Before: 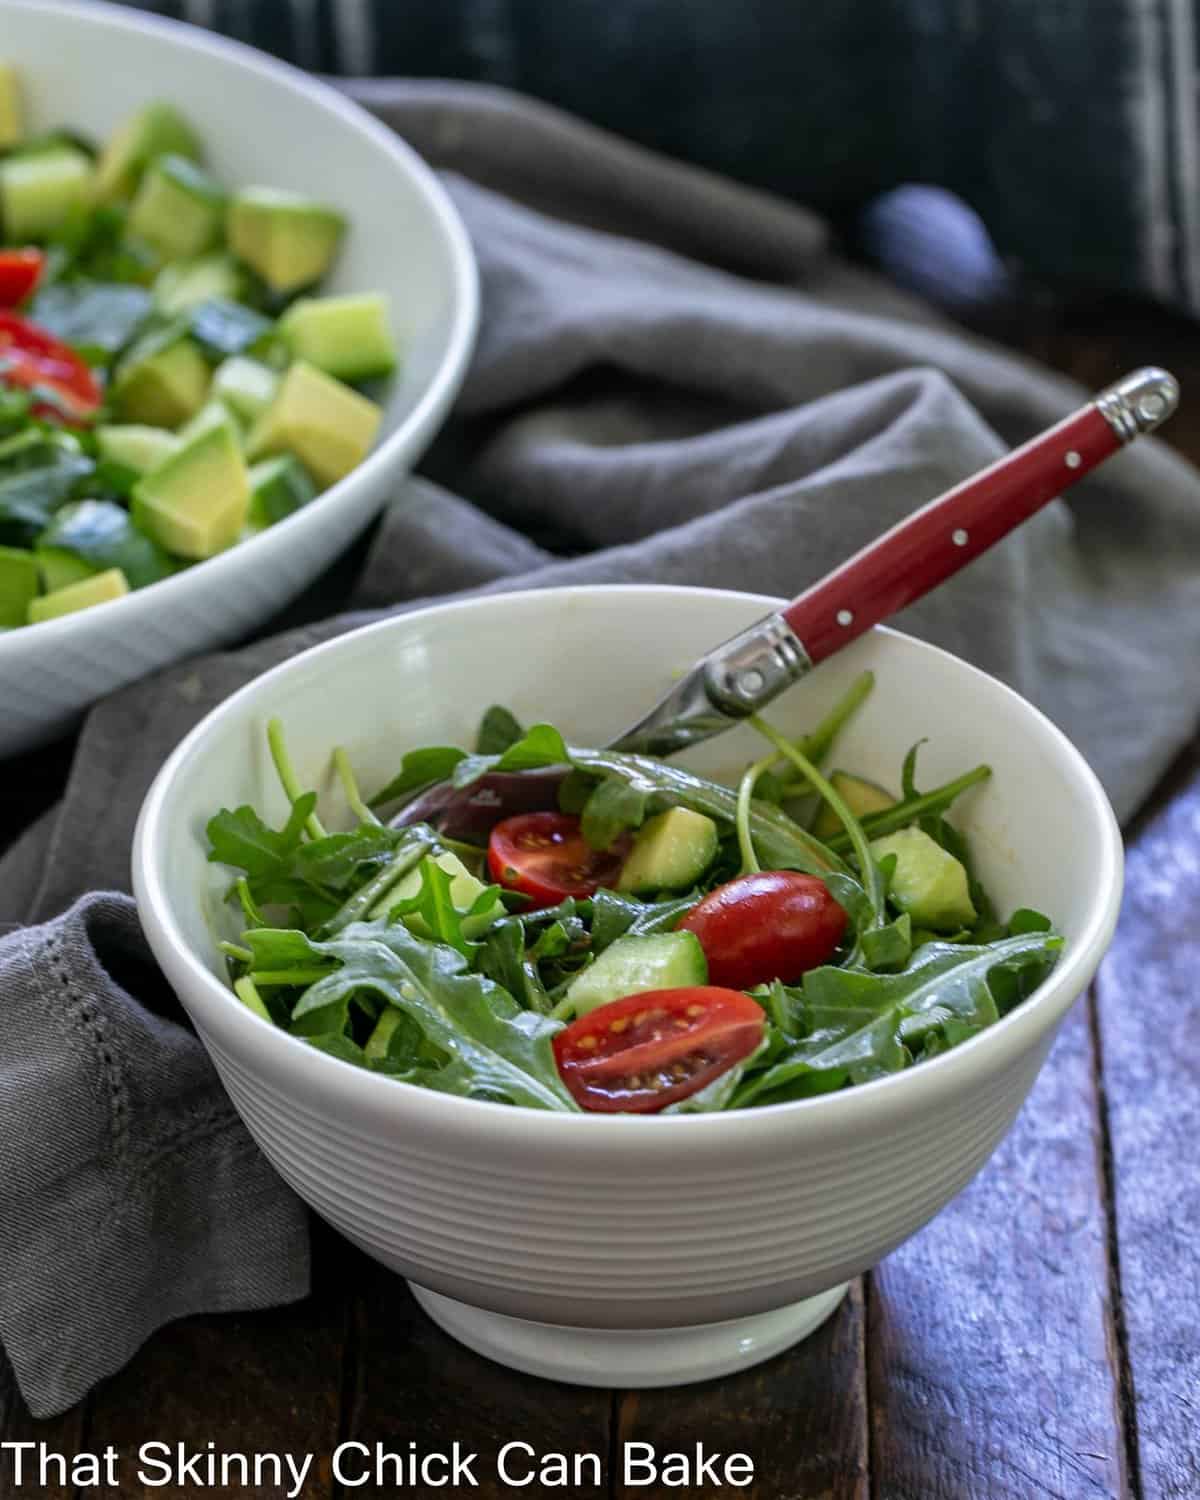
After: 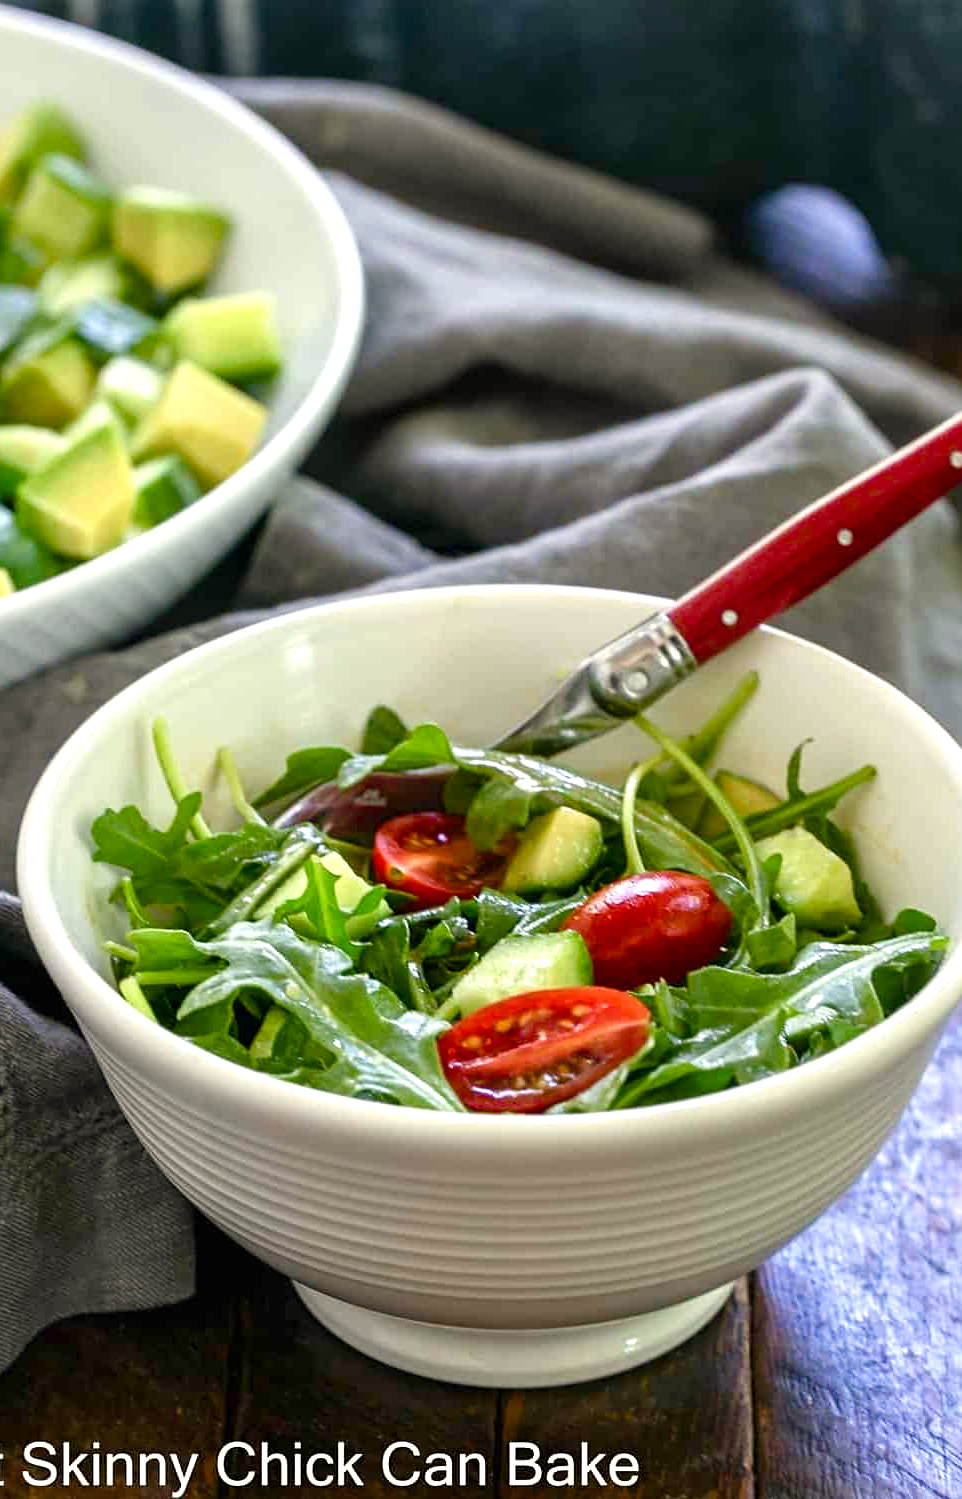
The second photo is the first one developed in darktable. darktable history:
sharpen: amount 0.2
white balance: red 1.029, blue 0.92
exposure: black level correction 0, exposure 0.7 EV, compensate exposure bias true, compensate highlight preservation false
crop and rotate: left 9.597%, right 10.195%
color balance rgb: perceptual saturation grading › global saturation 20%, perceptual saturation grading › highlights -25%, perceptual saturation grading › shadows 50%
